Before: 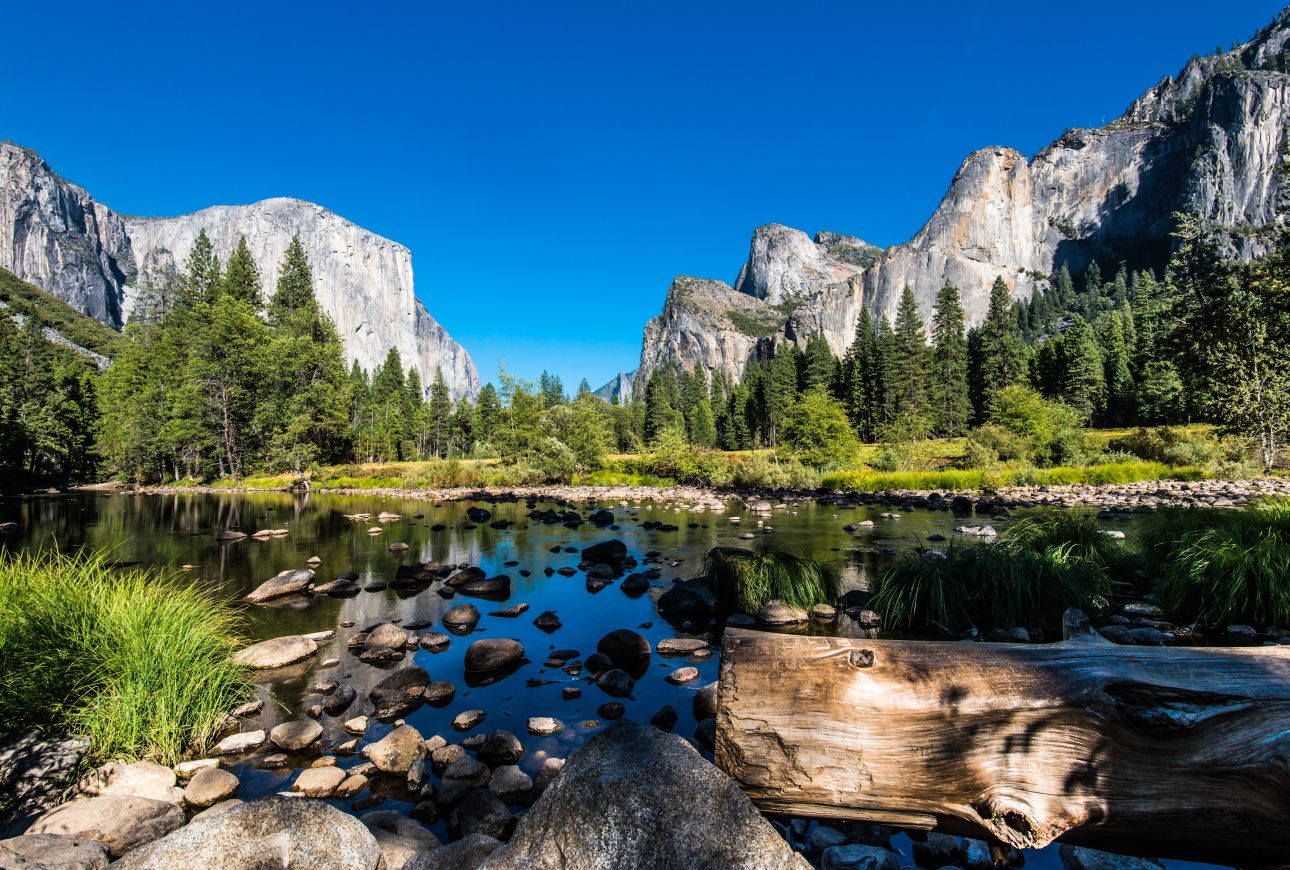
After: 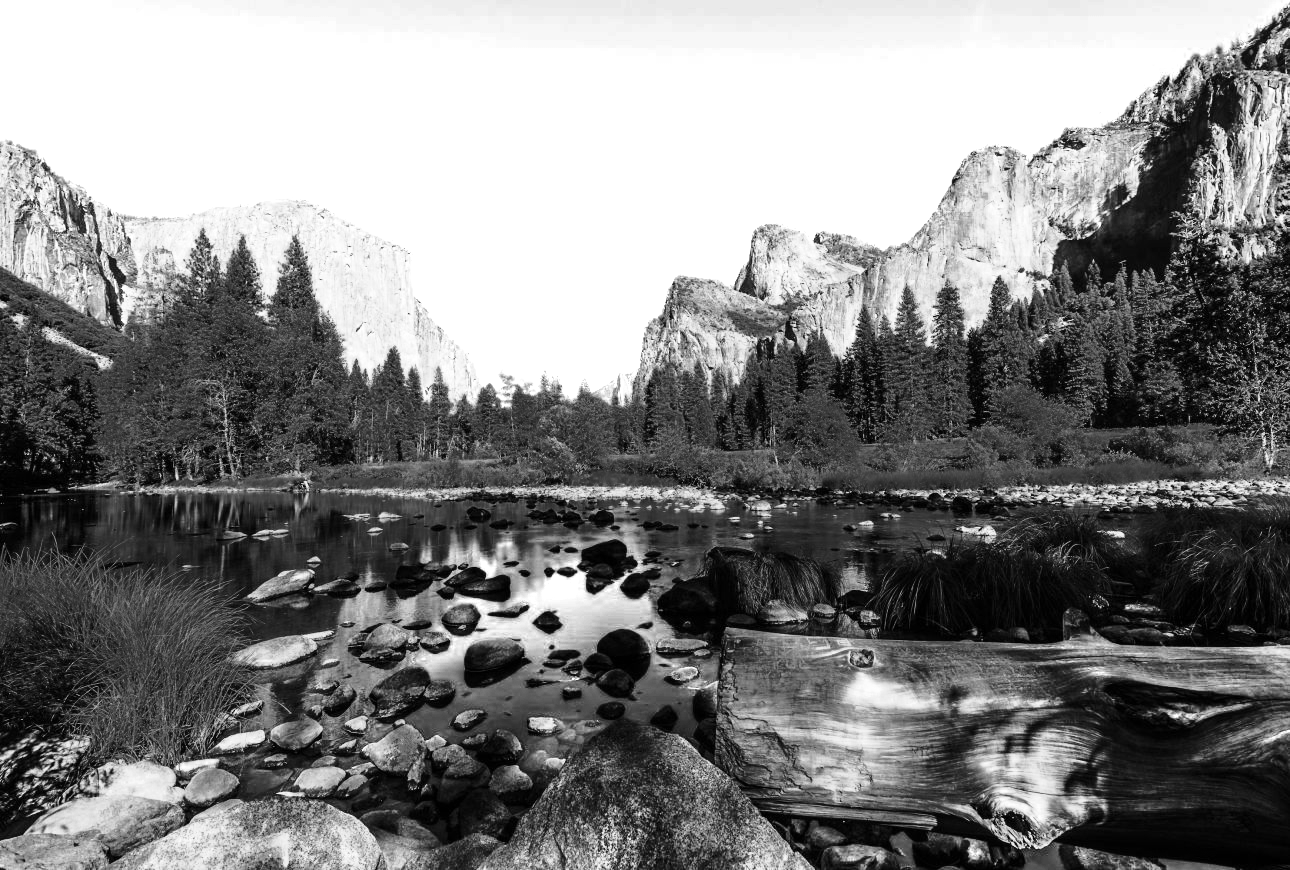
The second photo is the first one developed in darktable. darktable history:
base curve: curves: ch0 [(0, 0) (0.028, 0.03) (0.121, 0.232) (0.46, 0.748) (0.859, 0.968) (1, 1)], preserve colors none
tone equalizer: on, module defaults
color zones: curves: ch0 [(0.287, 0.048) (0.493, 0.484) (0.737, 0.816)]; ch1 [(0, 0) (0.143, 0) (0.286, 0) (0.429, 0) (0.571, 0) (0.714, 0) (0.857, 0)]
